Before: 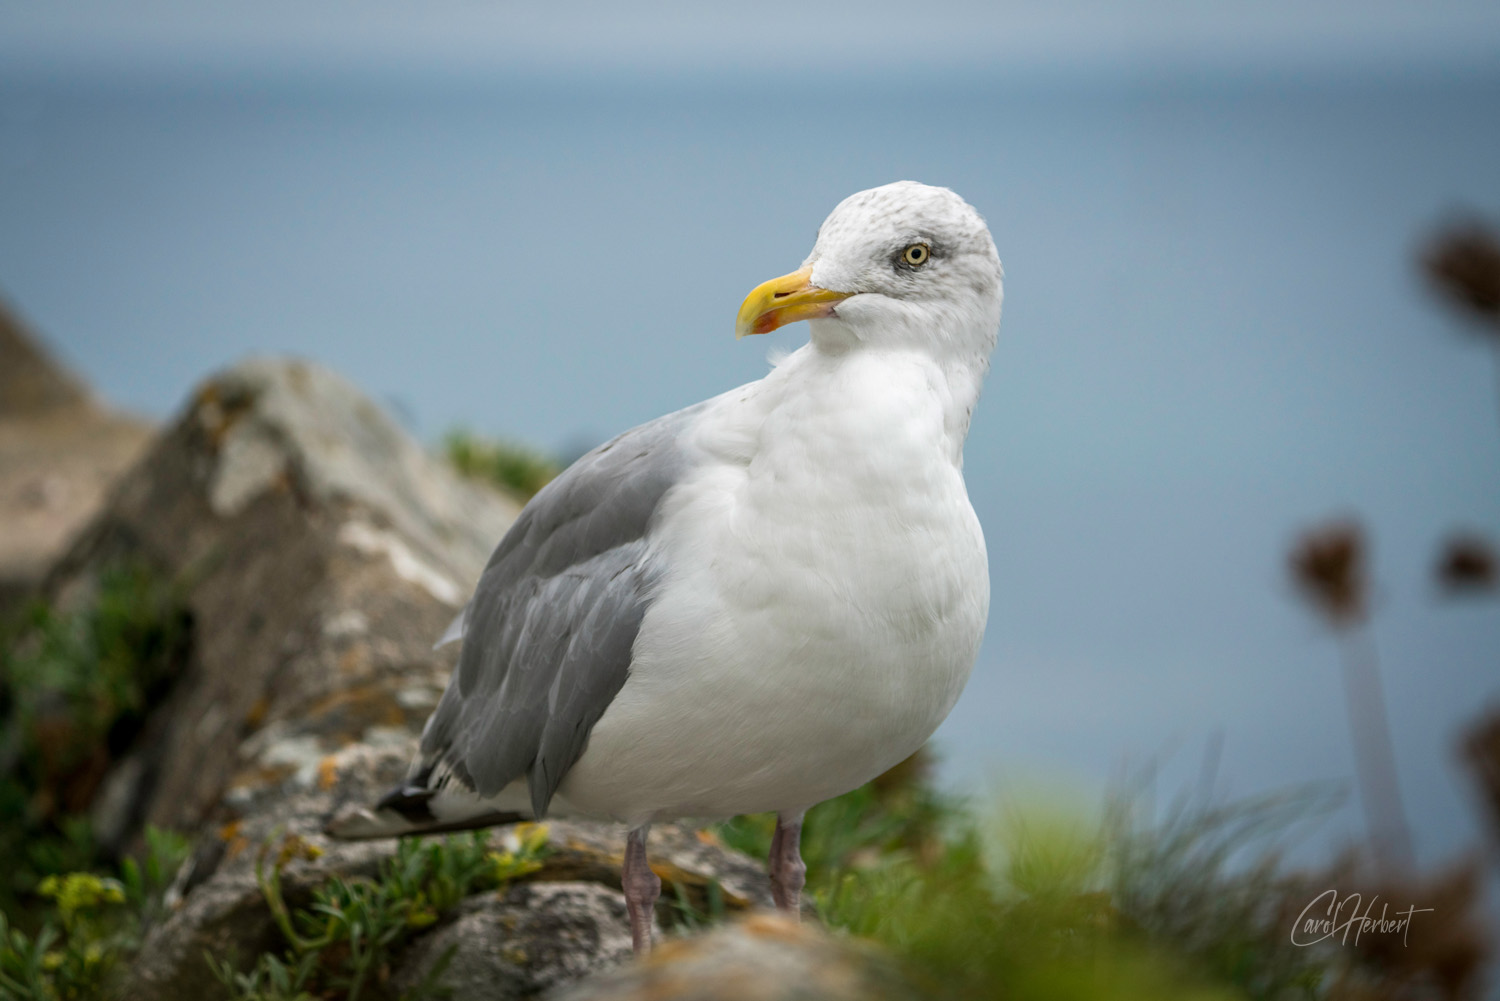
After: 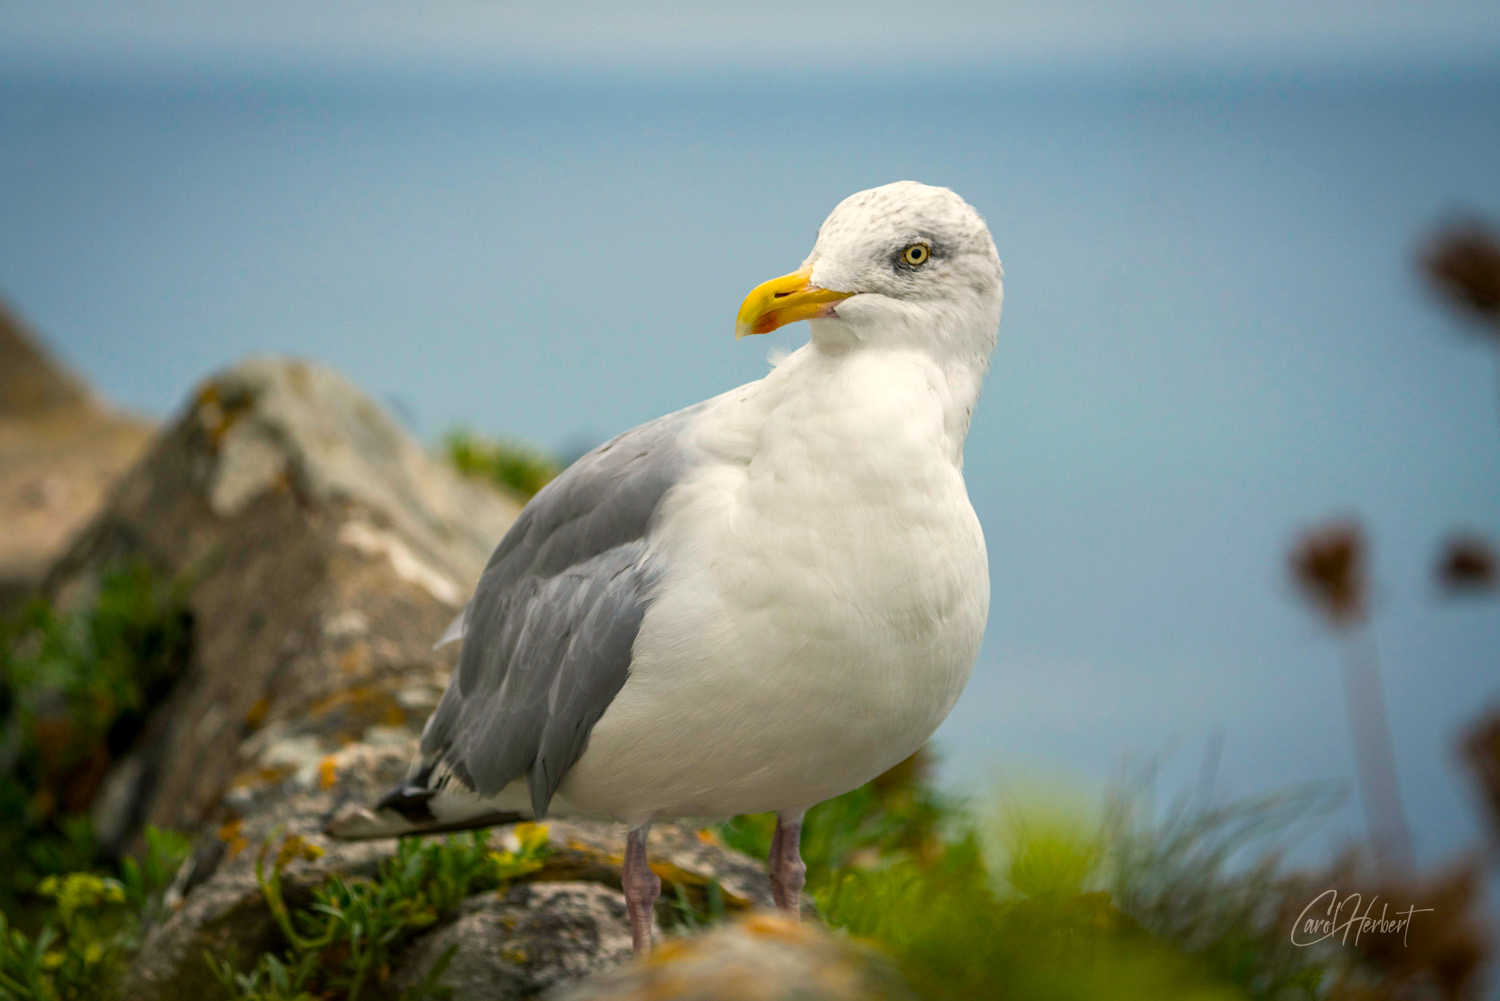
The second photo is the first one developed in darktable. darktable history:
color balance rgb: highlights gain › chroma 3.054%, highlights gain › hue 75.45°, perceptual saturation grading › global saturation 29.467%, global vibrance 20%
exposure: exposure 0.133 EV, compensate highlight preservation false
